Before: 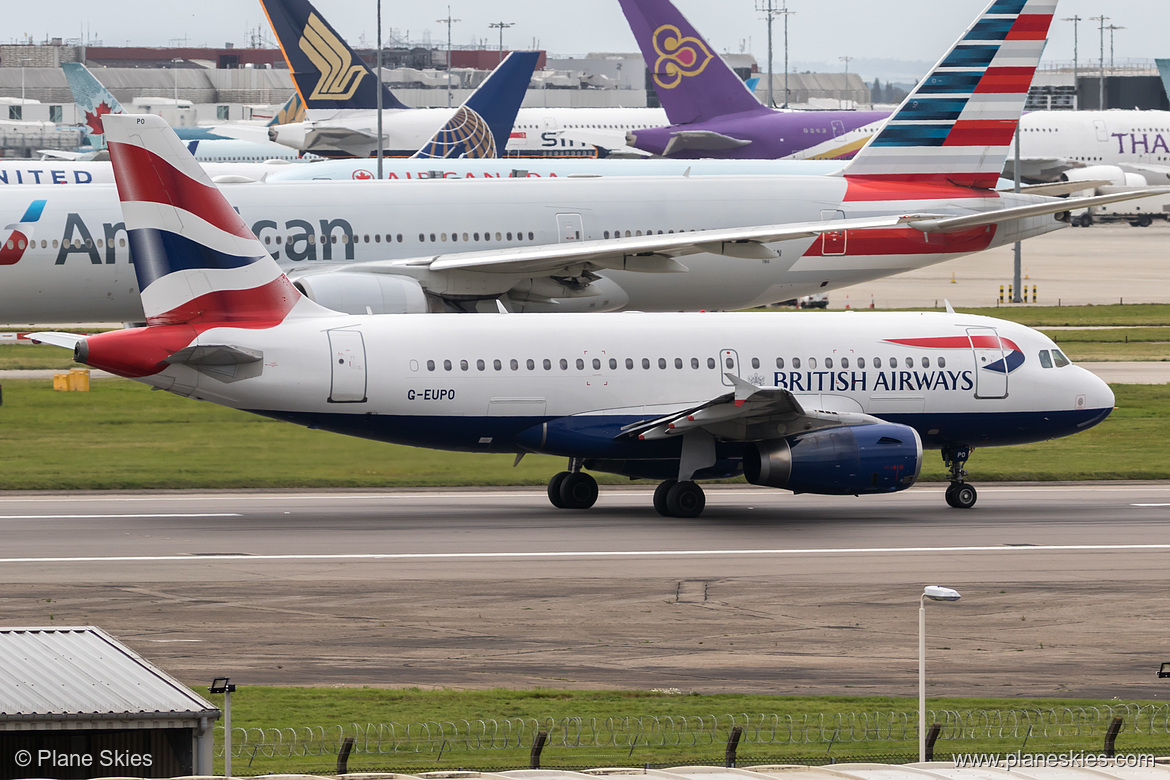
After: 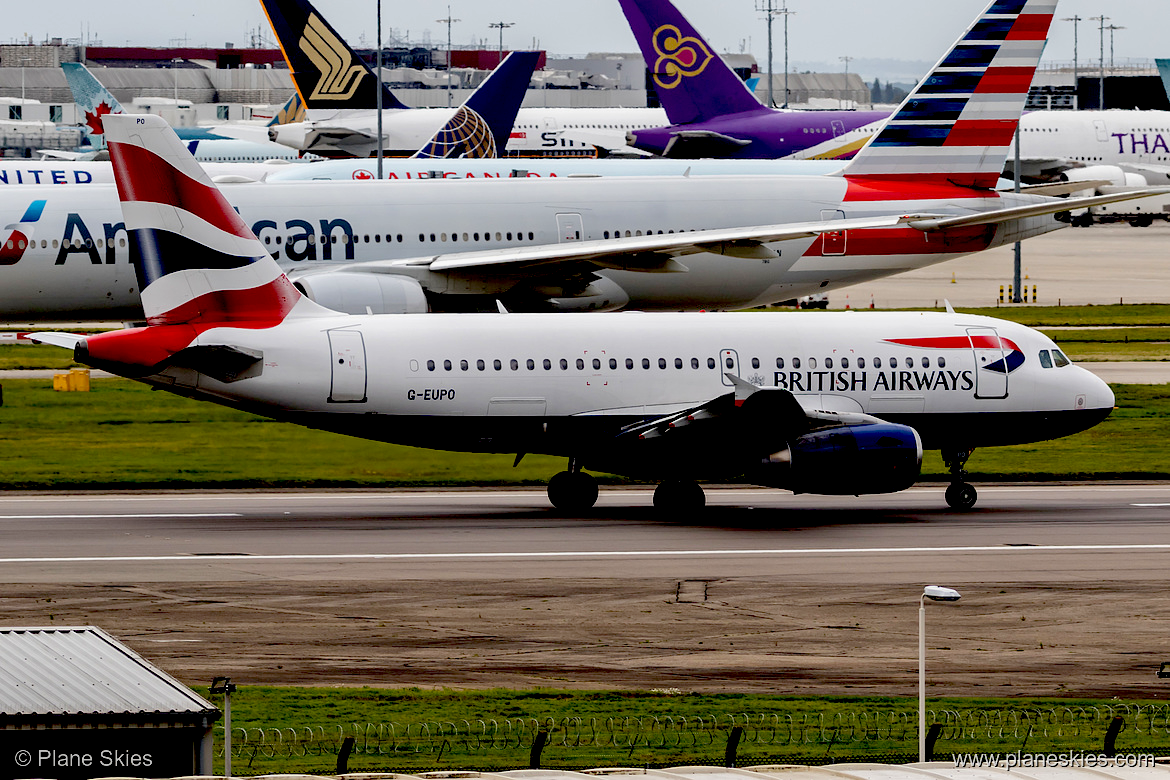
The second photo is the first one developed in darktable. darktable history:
exposure: black level correction 0.098, exposure -0.095 EV, compensate exposure bias true, compensate highlight preservation false
